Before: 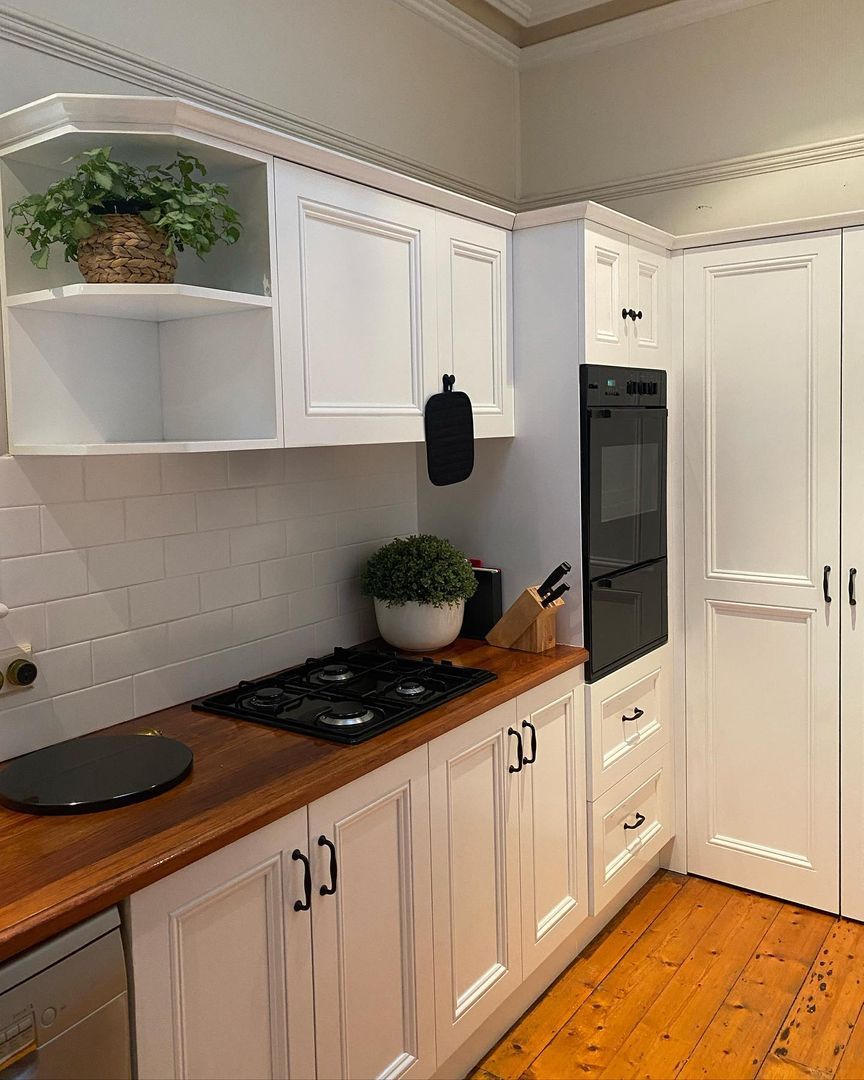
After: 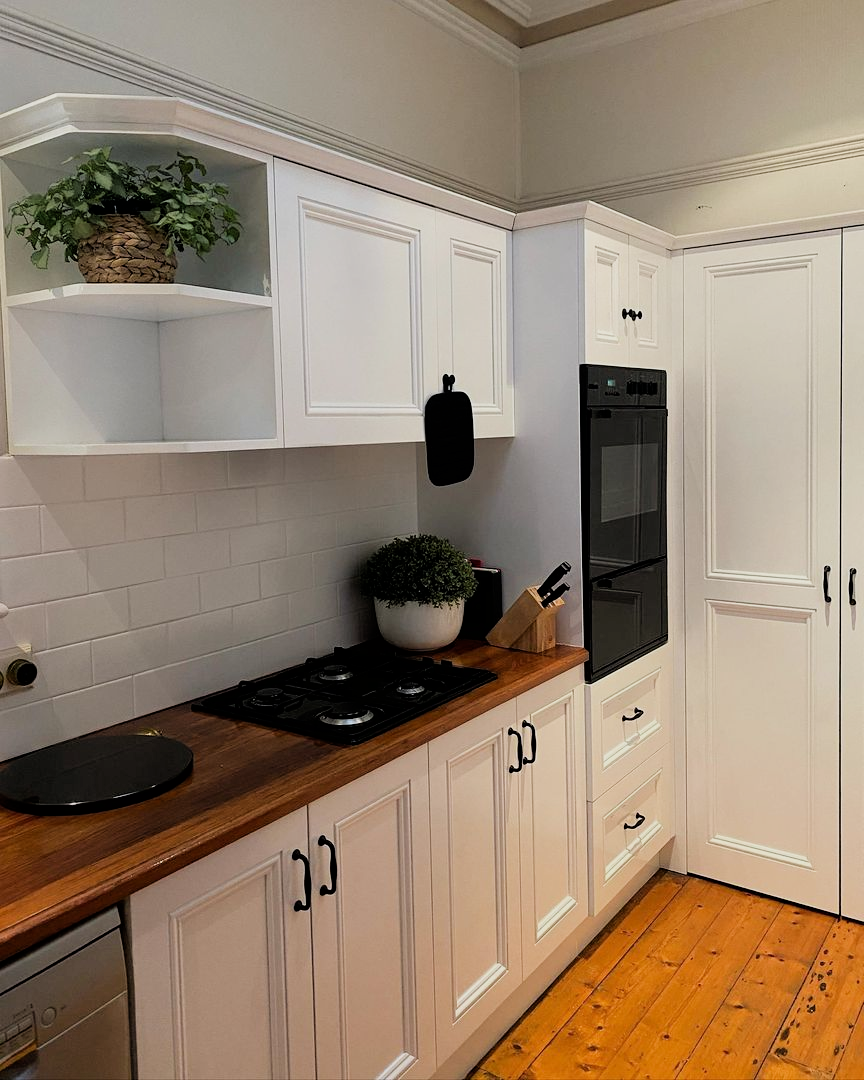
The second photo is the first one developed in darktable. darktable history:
filmic rgb: black relative exposure -7.74 EV, white relative exposure 4.44 EV, threshold 5.95 EV, hardness 3.76, latitude 49.14%, contrast 1.101, enable highlight reconstruction true
